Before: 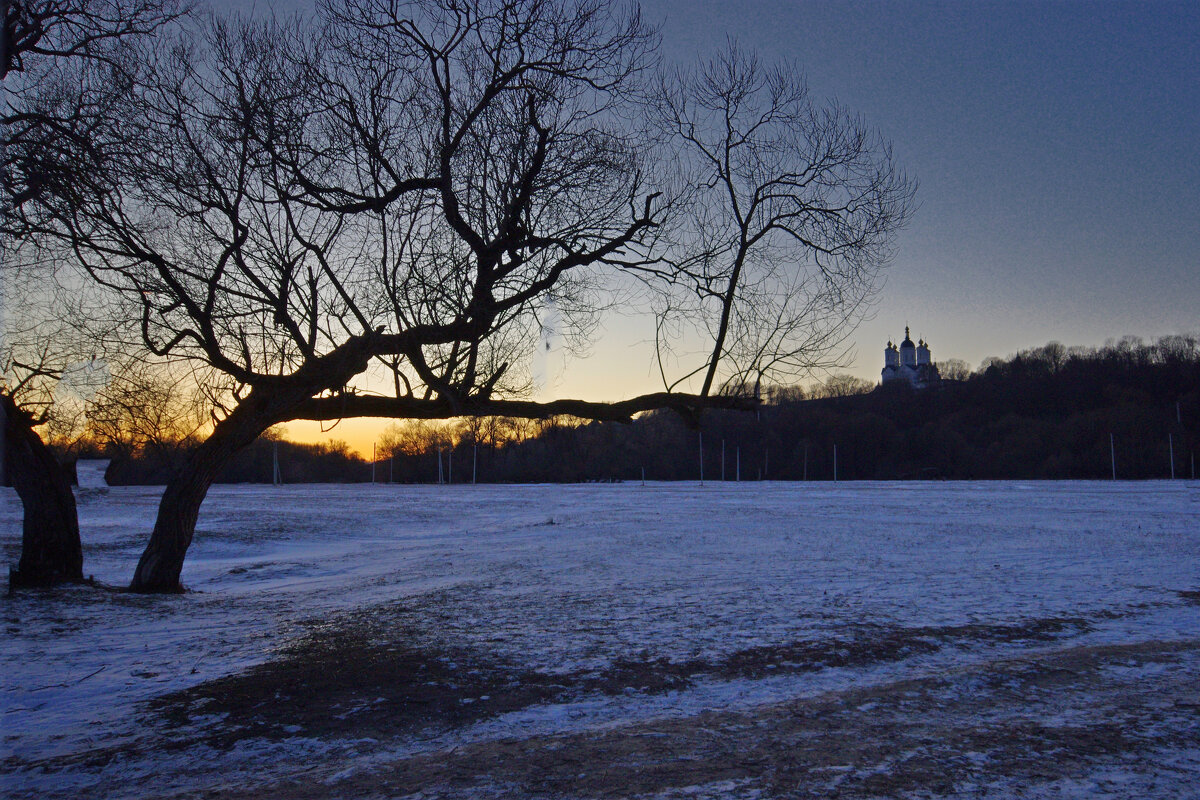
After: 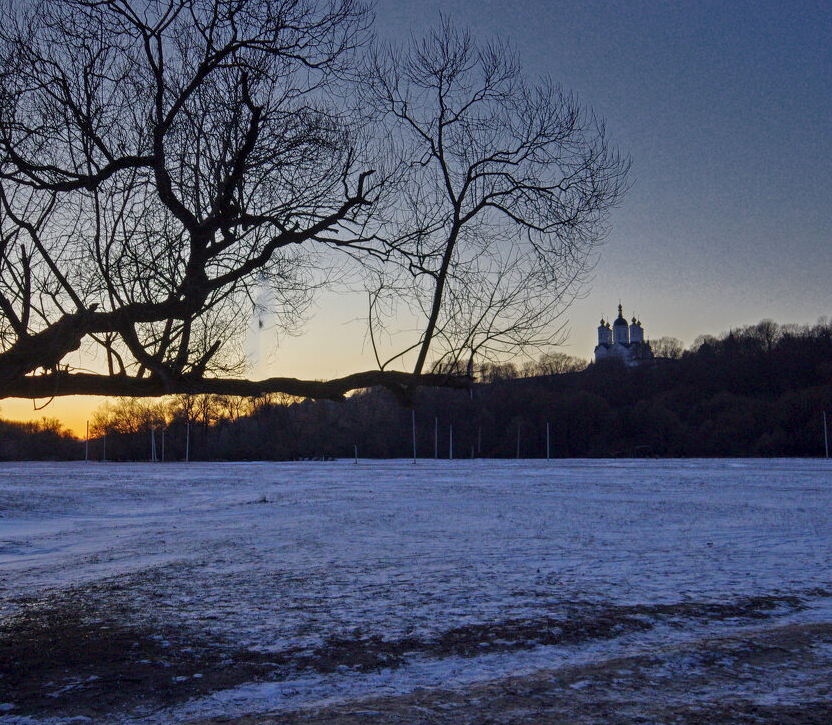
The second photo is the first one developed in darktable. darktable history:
local contrast: on, module defaults
crop and rotate: left 23.949%, top 2.914%, right 6.663%, bottom 6.349%
